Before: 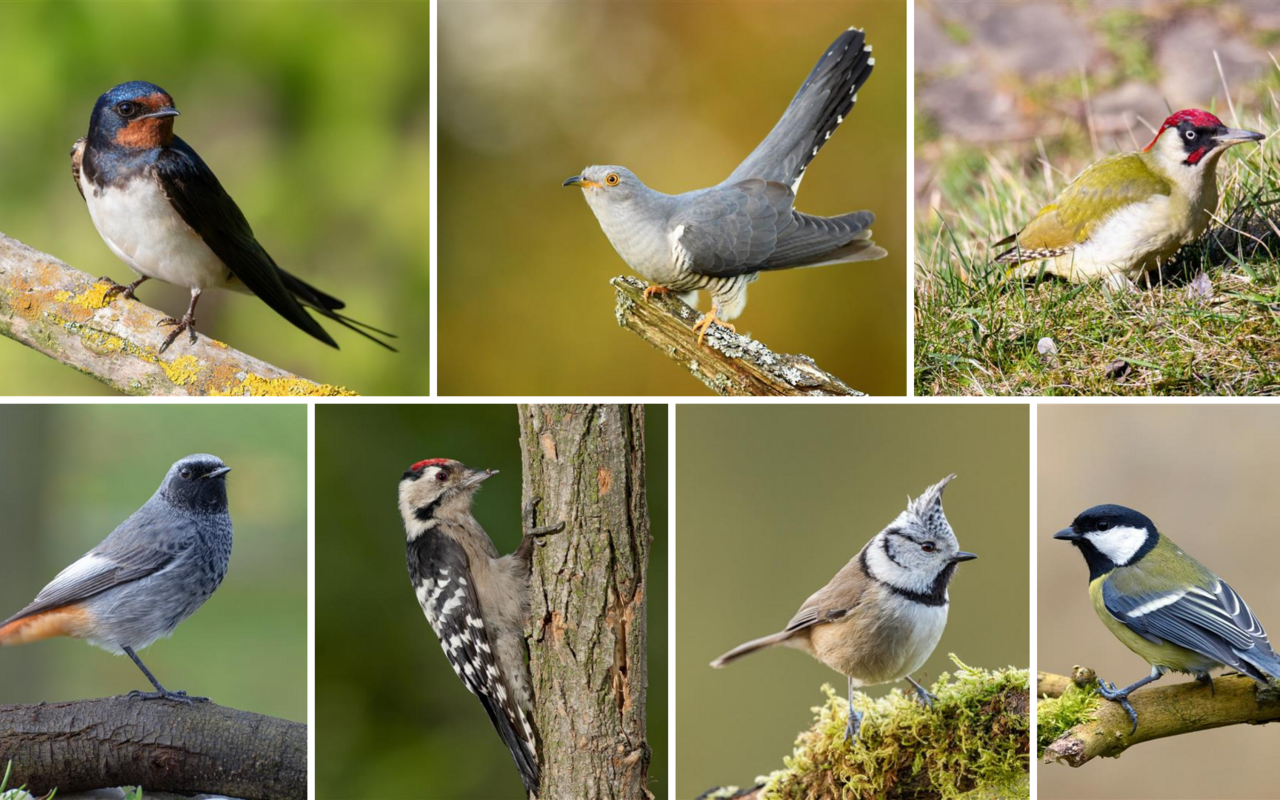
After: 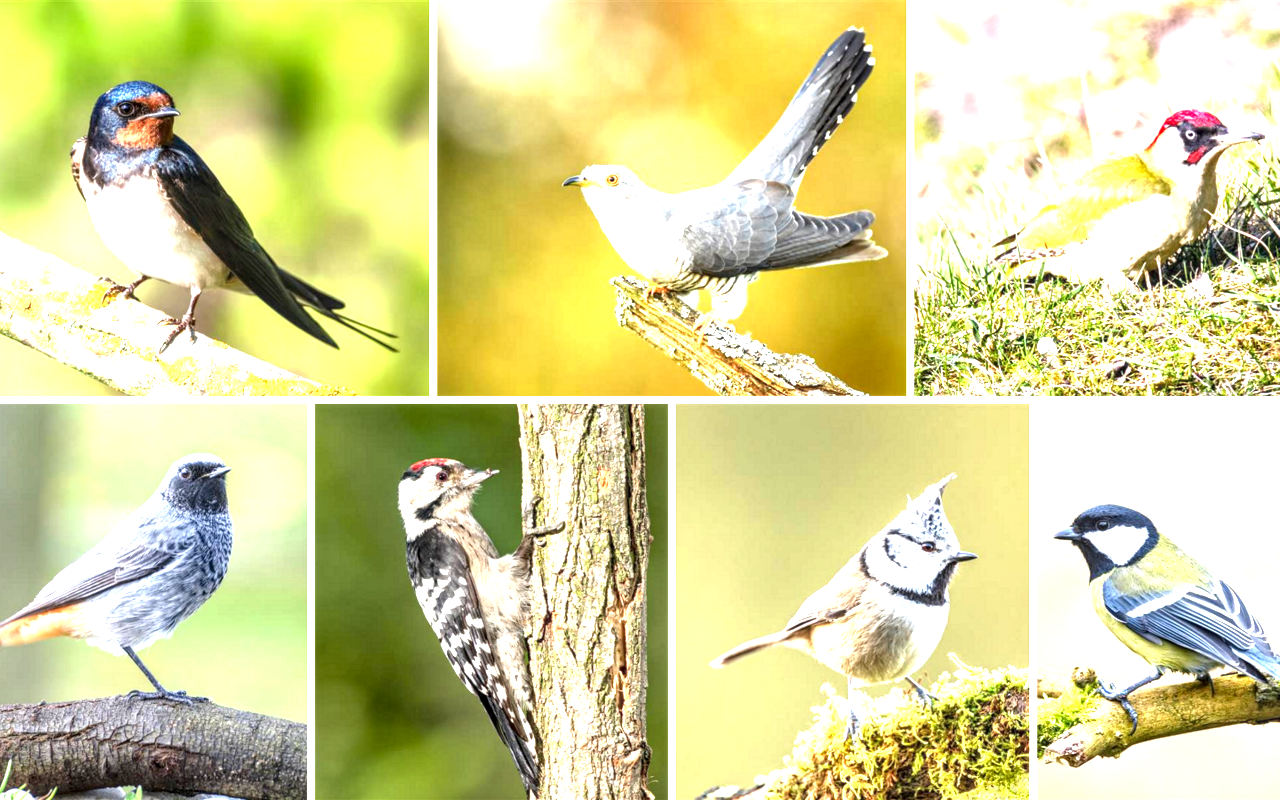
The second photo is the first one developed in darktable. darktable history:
local contrast: detail 150%
exposure: black level correction 0, exposure 1.934 EV, compensate exposure bias true, compensate highlight preservation false
